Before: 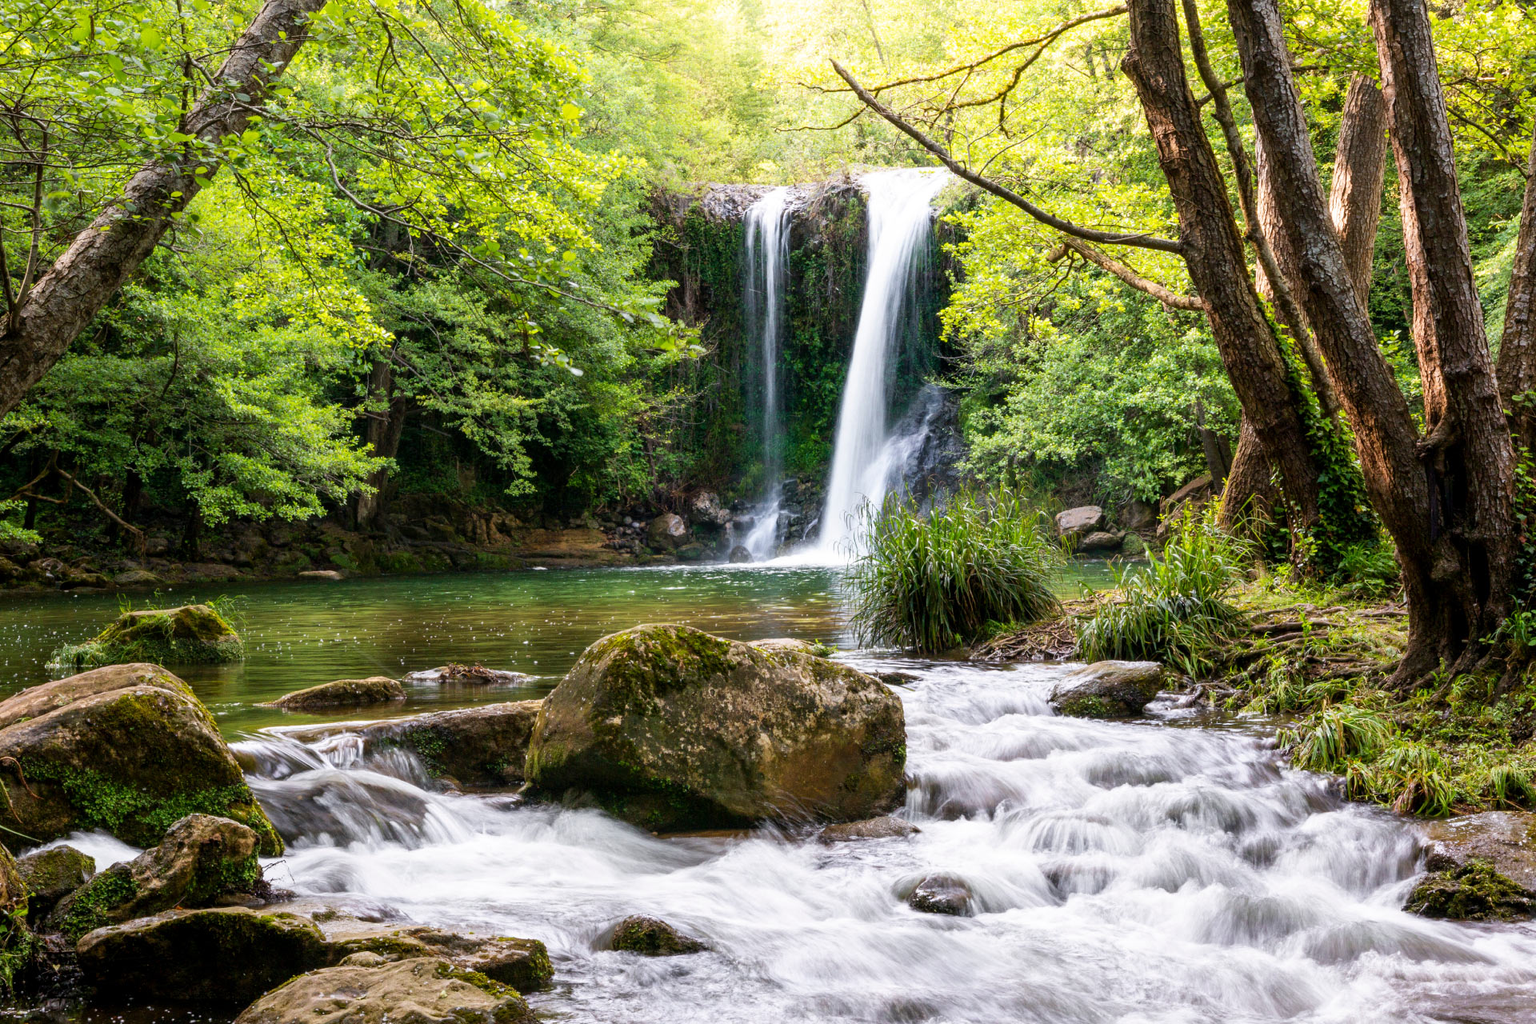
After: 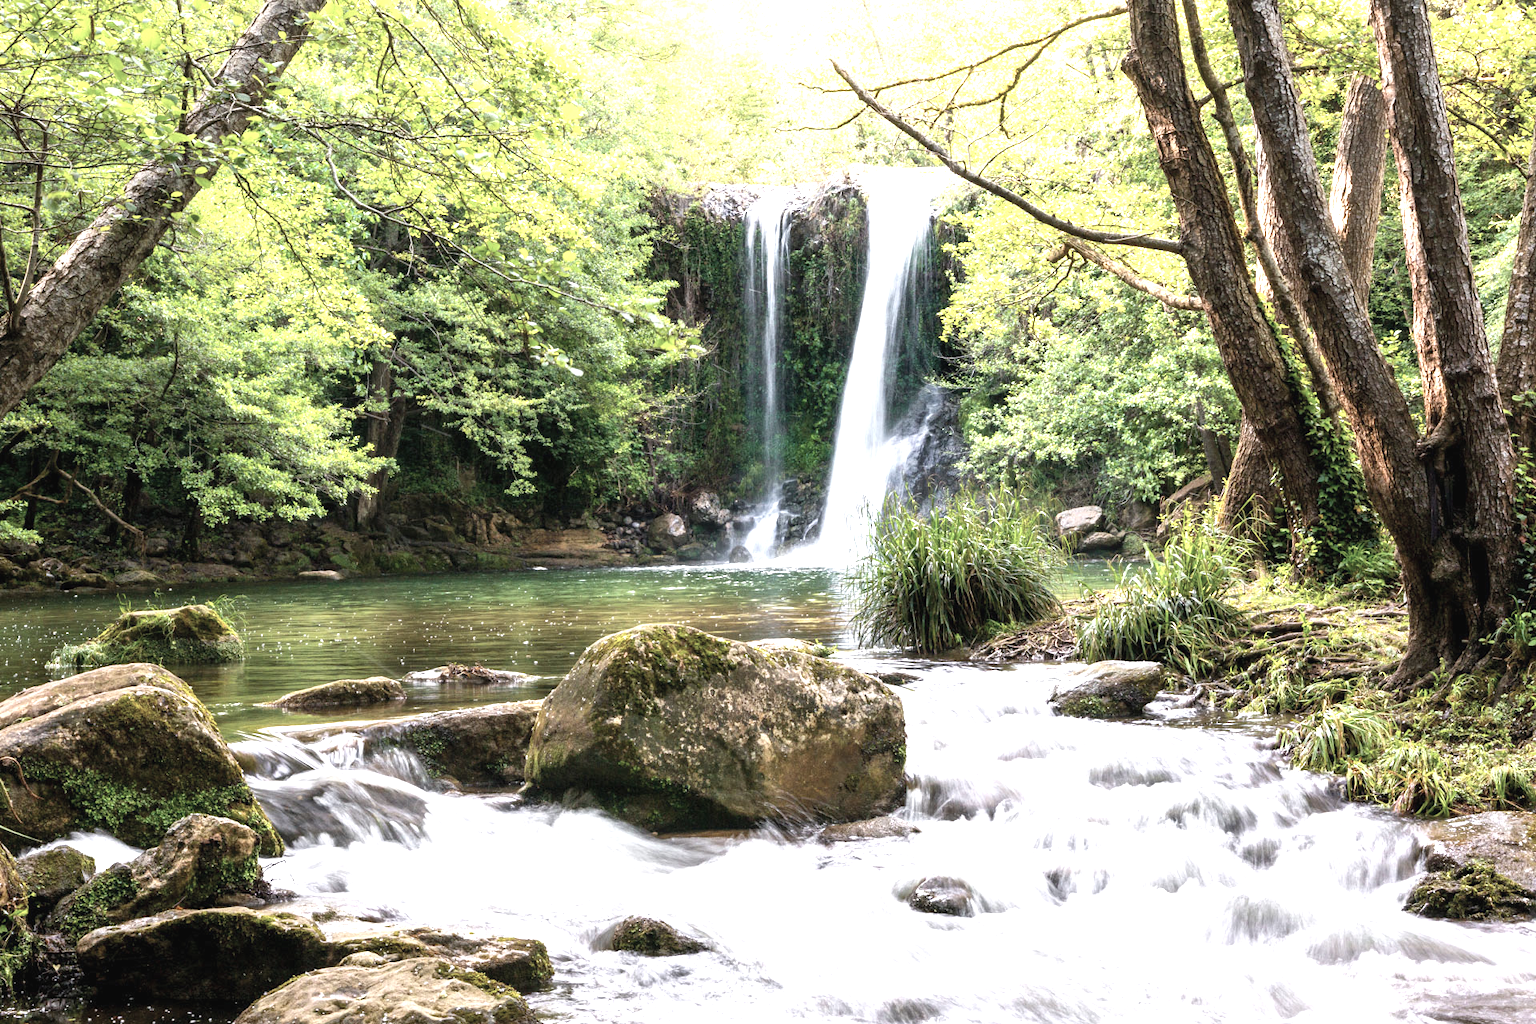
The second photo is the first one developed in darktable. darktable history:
contrast brightness saturation: contrast -0.041, saturation -0.402
exposure: black level correction 0, exposure 1.105 EV, compensate highlight preservation false
